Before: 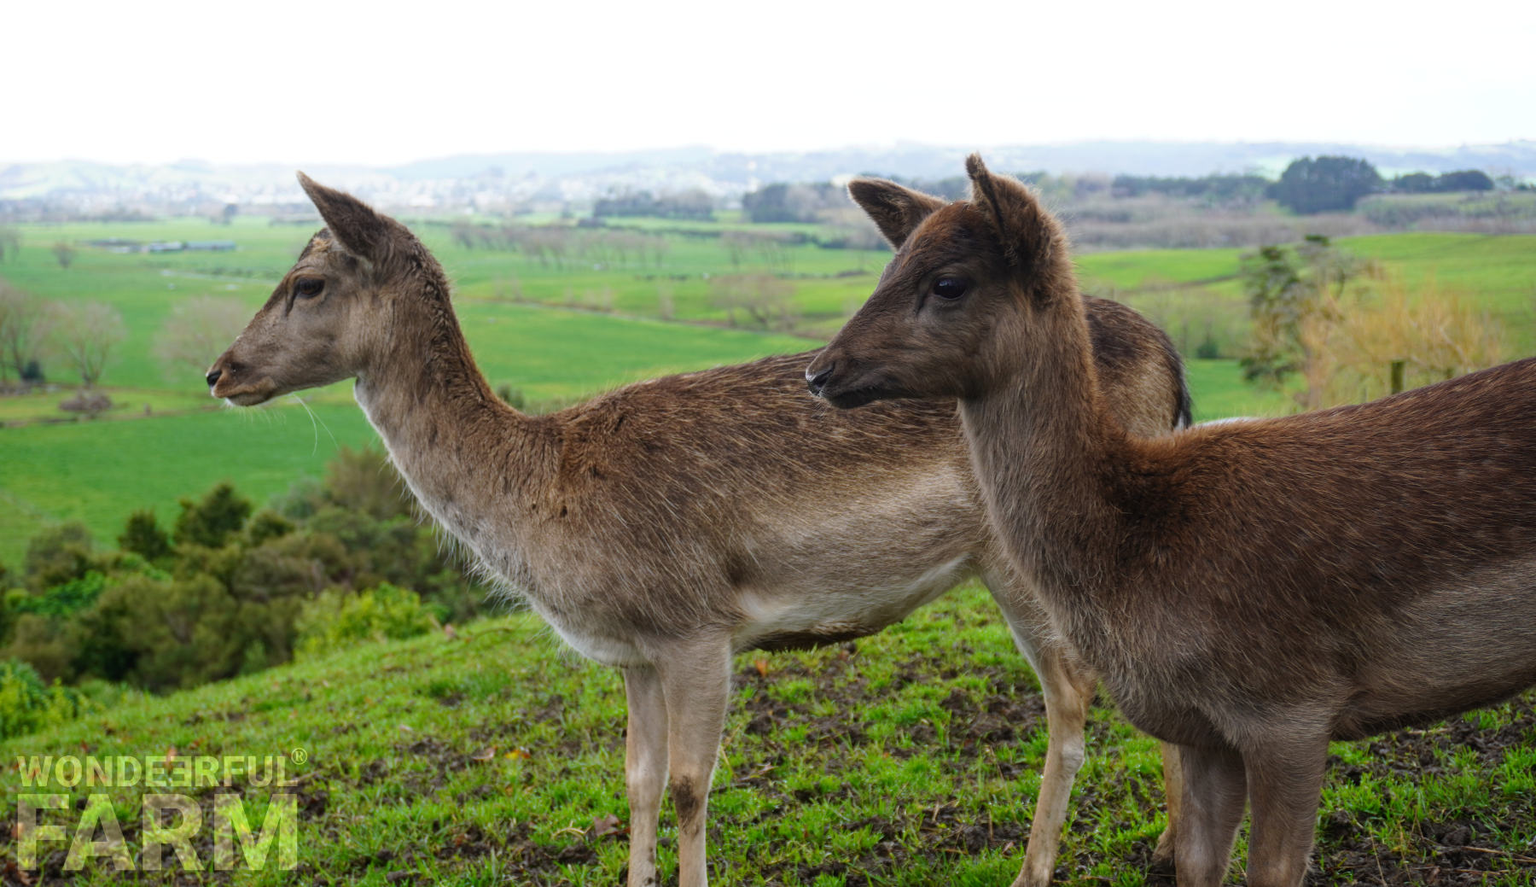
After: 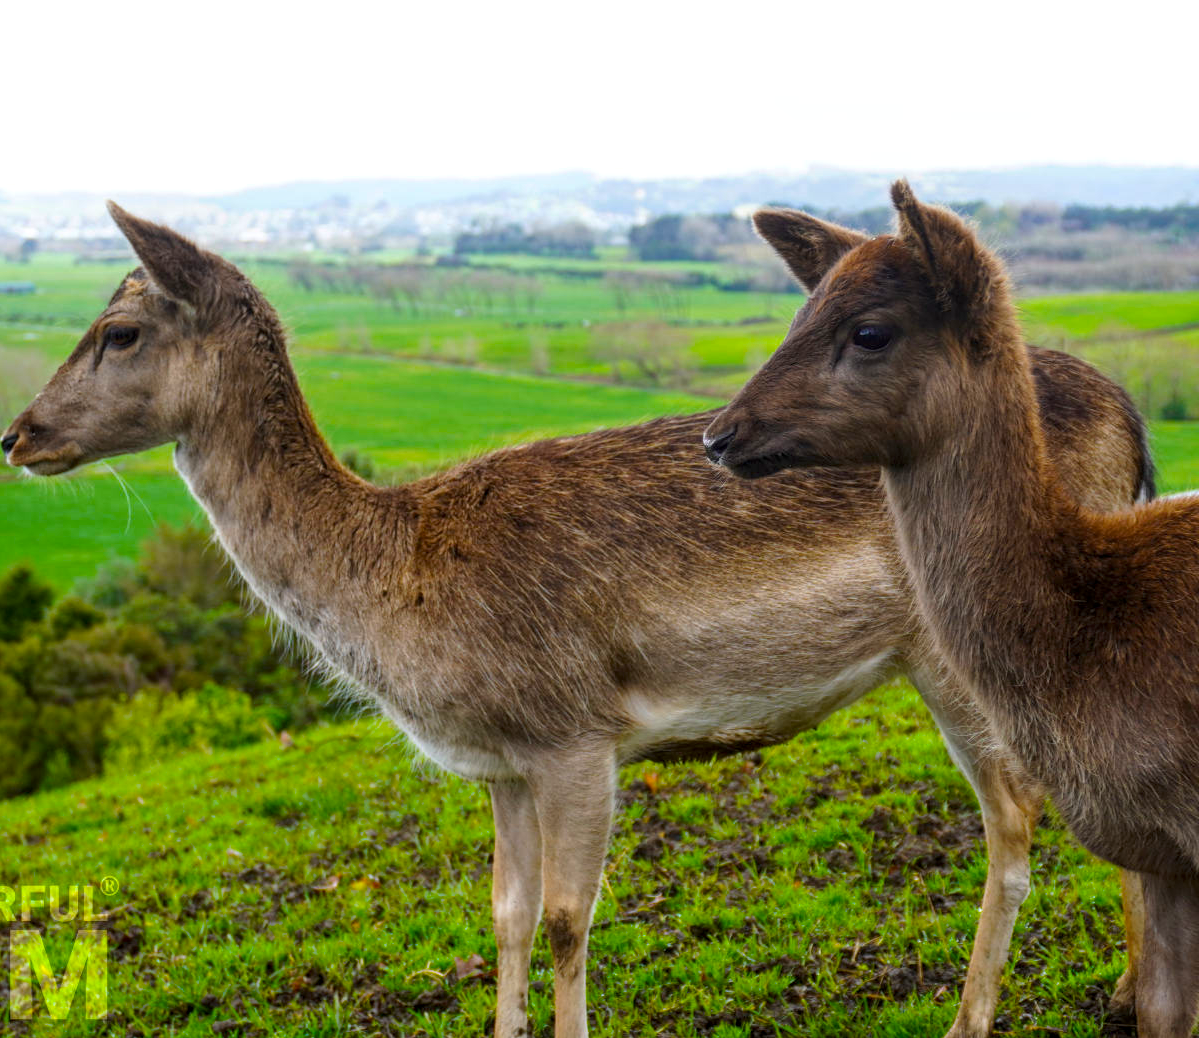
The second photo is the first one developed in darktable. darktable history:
color balance rgb: linear chroma grading › global chroma 15%, perceptual saturation grading › global saturation 30%
local contrast: detail 130%
crop and rotate: left 13.409%, right 19.924%
